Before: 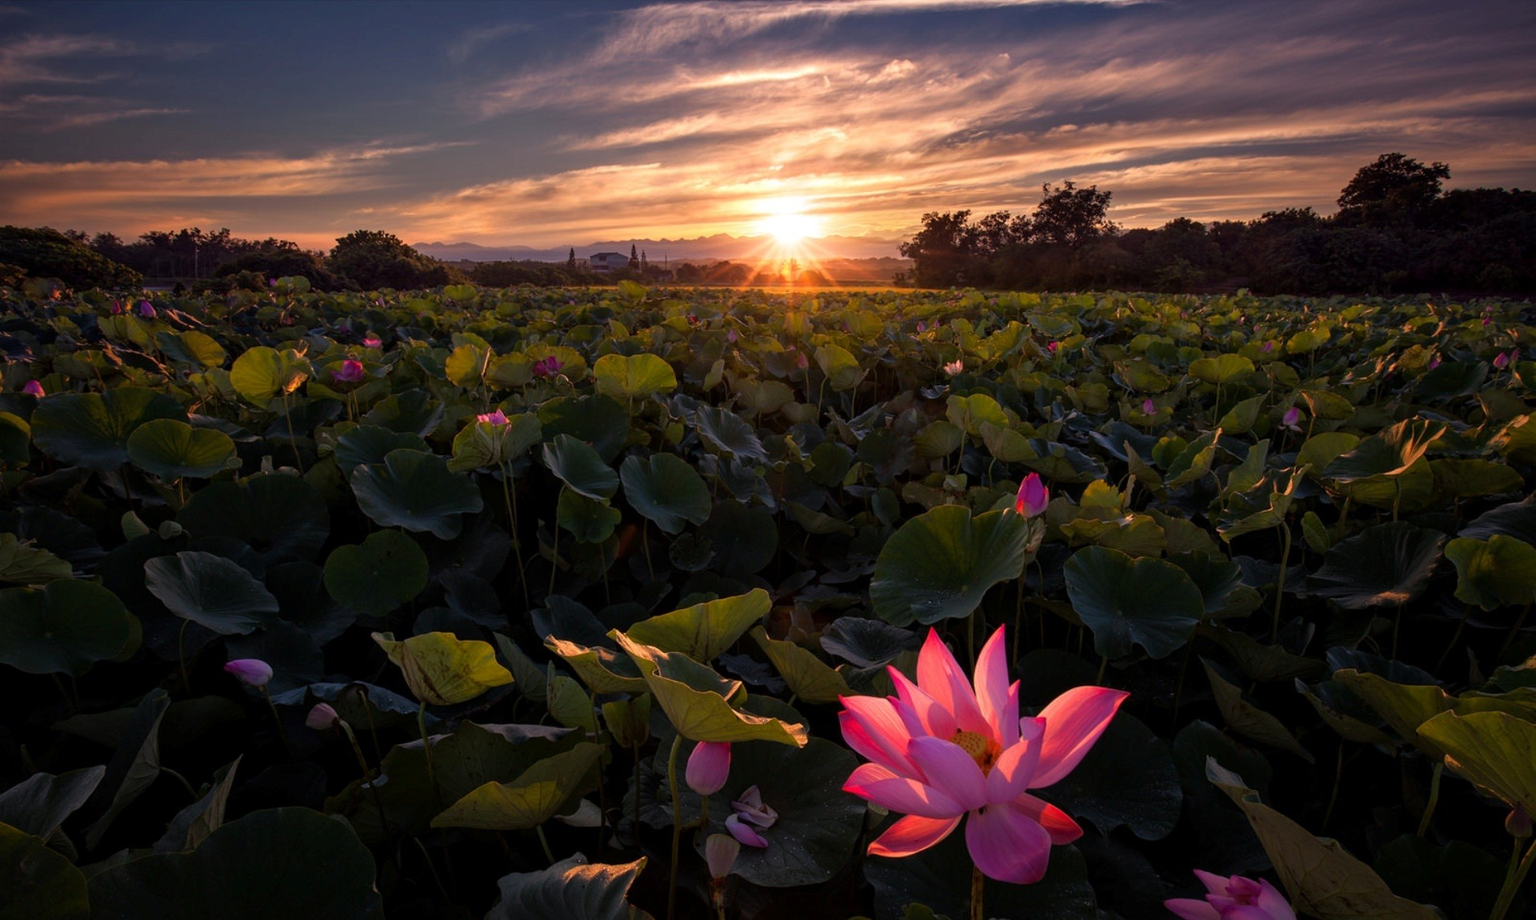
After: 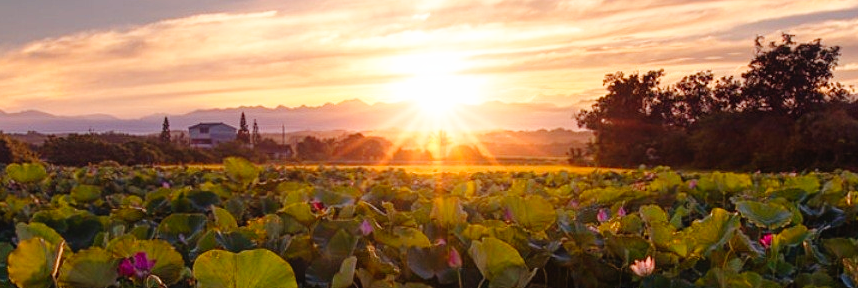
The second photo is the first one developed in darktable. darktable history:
contrast equalizer: y [[0.439, 0.44, 0.442, 0.457, 0.493, 0.498], [0.5 ×6], [0.5 ×6], [0 ×6], [0 ×6]]
crop: left 28.64%, top 16.832%, right 26.637%, bottom 58.055%
base curve: curves: ch0 [(0, 0) (0.008, 0.007) (0.022, 0.029) (0.048, 0.089) (0.092, 0.197) (0.191, 0.399) (0.275, 0.534) (0.357, 0.65) (0.477, 0.78) (0.542, 0.833) (0.799, 0.973) (1, 1)], preserve colors none
